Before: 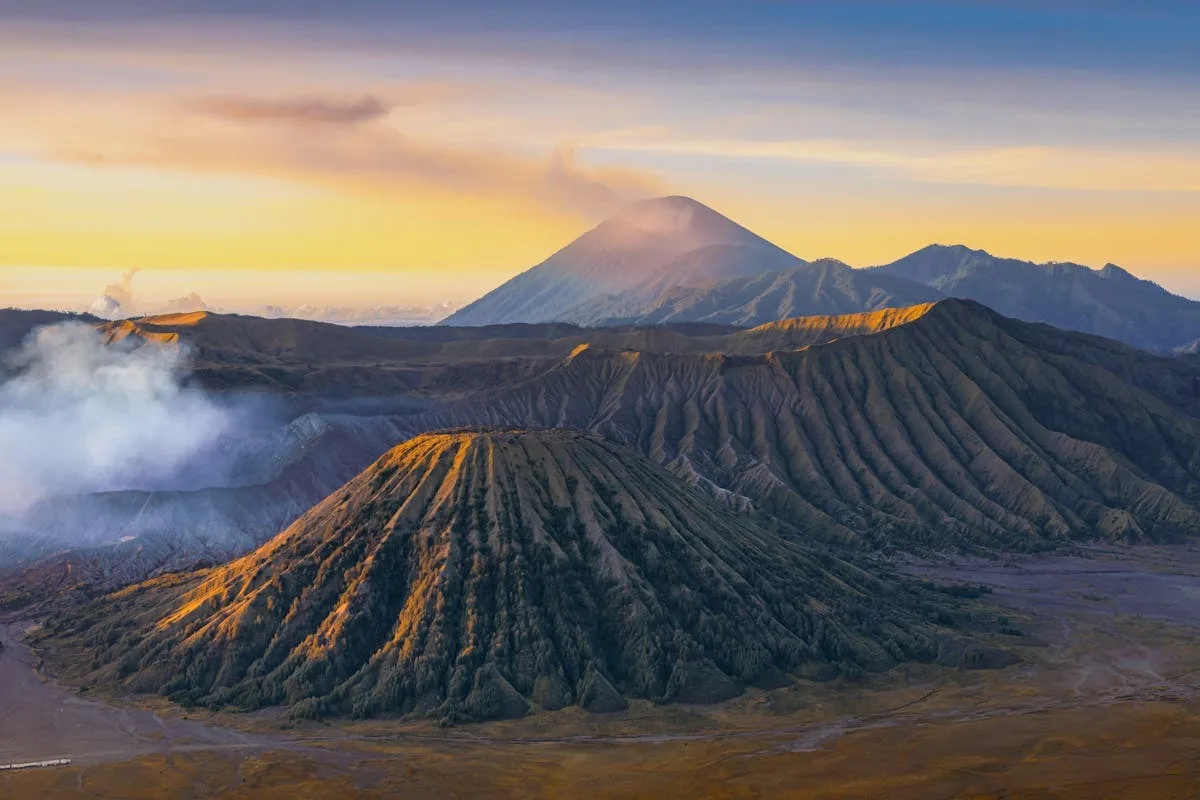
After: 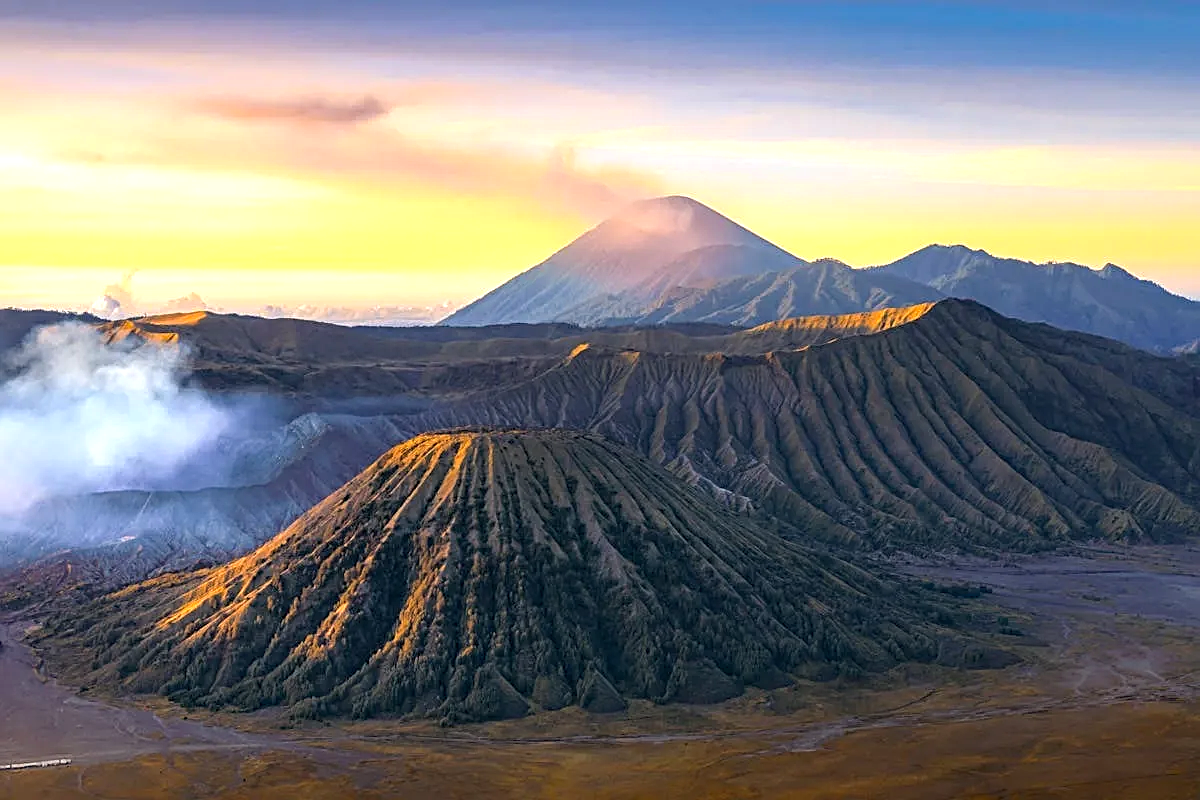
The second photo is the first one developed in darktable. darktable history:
tone equalizer: -8 EV -0.743 EV, -7 EV -0.706 EV, -6 EV -0.62 EV, -5 EV -0.375 EV, -3 EV 0.386 EV, -2 EV 0.6 EV, -1 EV 0.68 EV, +0 EV 0.758 EV
haze removal: adaptive false
sharpen: on, module defaults
